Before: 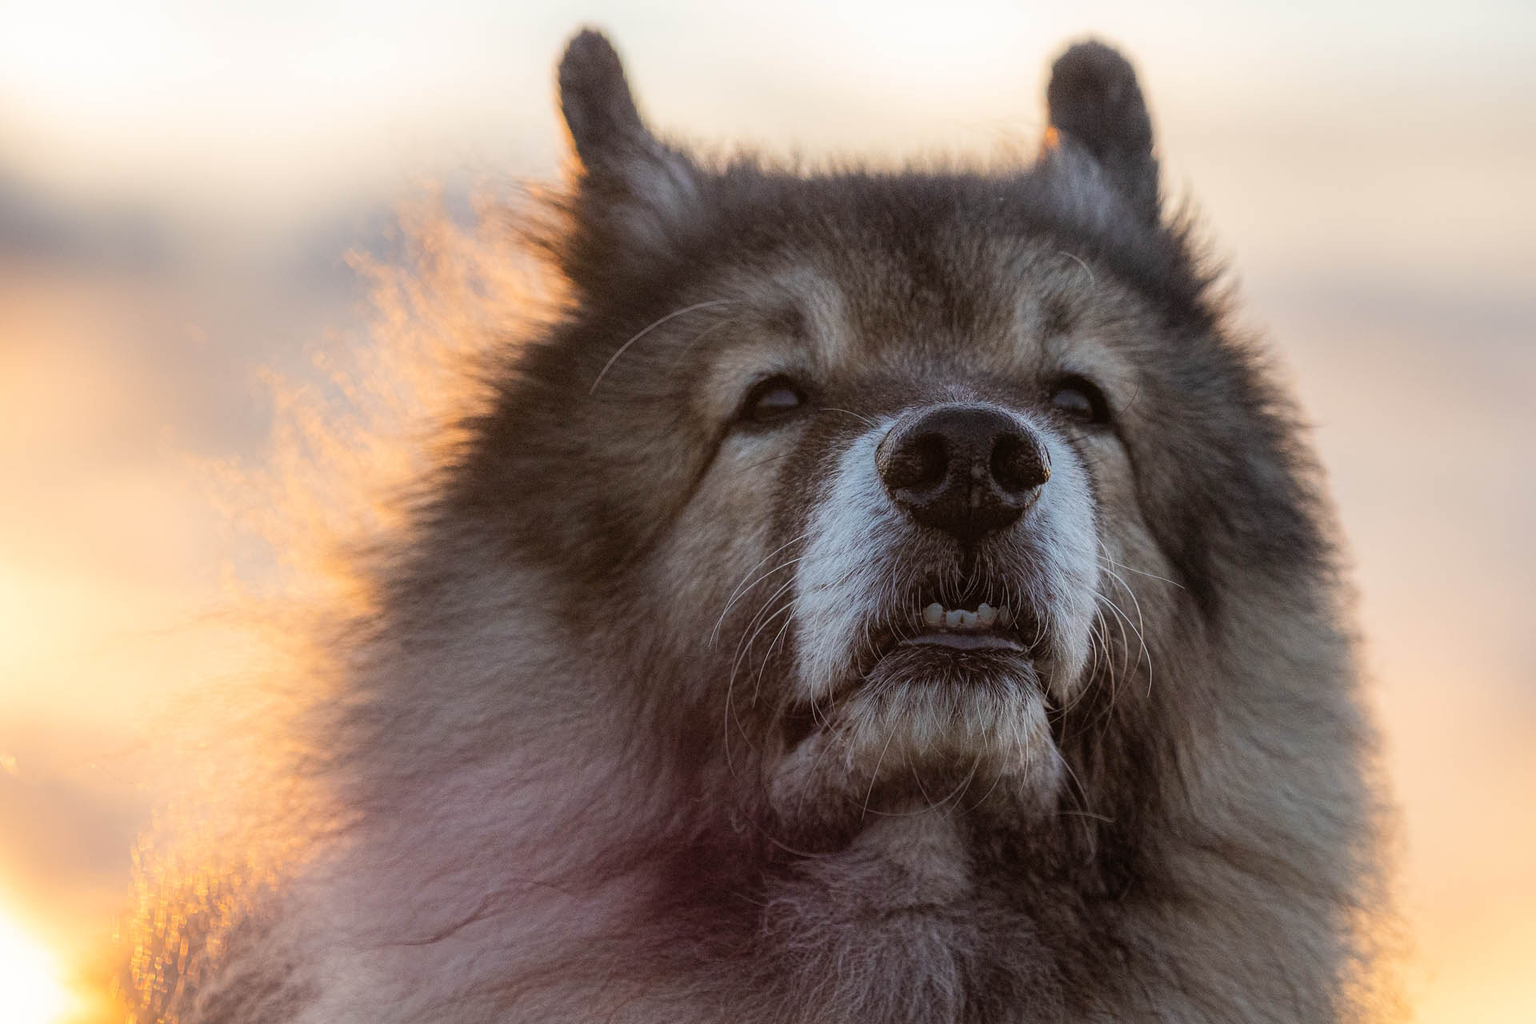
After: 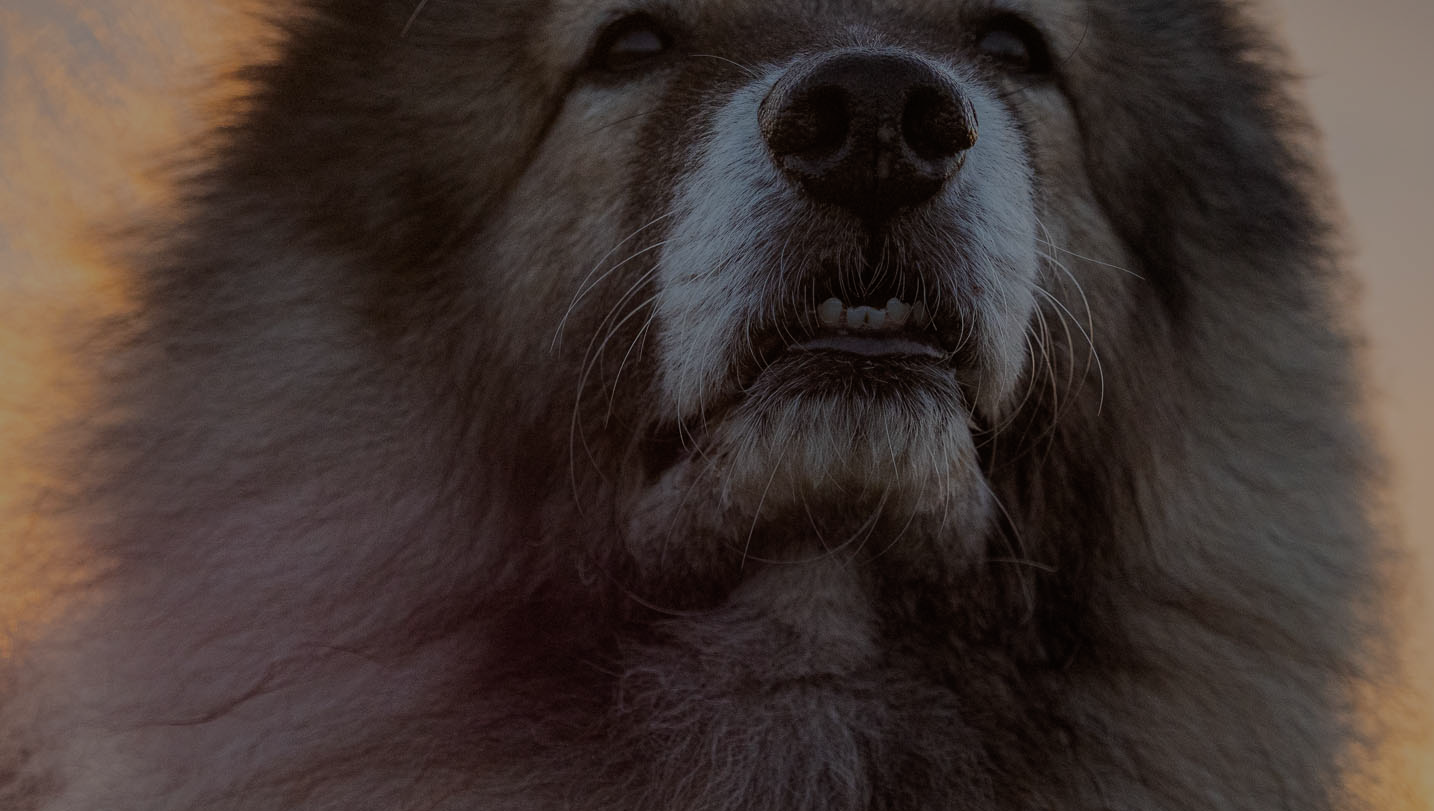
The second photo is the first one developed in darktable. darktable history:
crop and rotate: left 17.514%, top 35.7%, right 7.749%, bottom 0.924%
exposure: exposure -1.471 EV, compensate highlight preservation false
